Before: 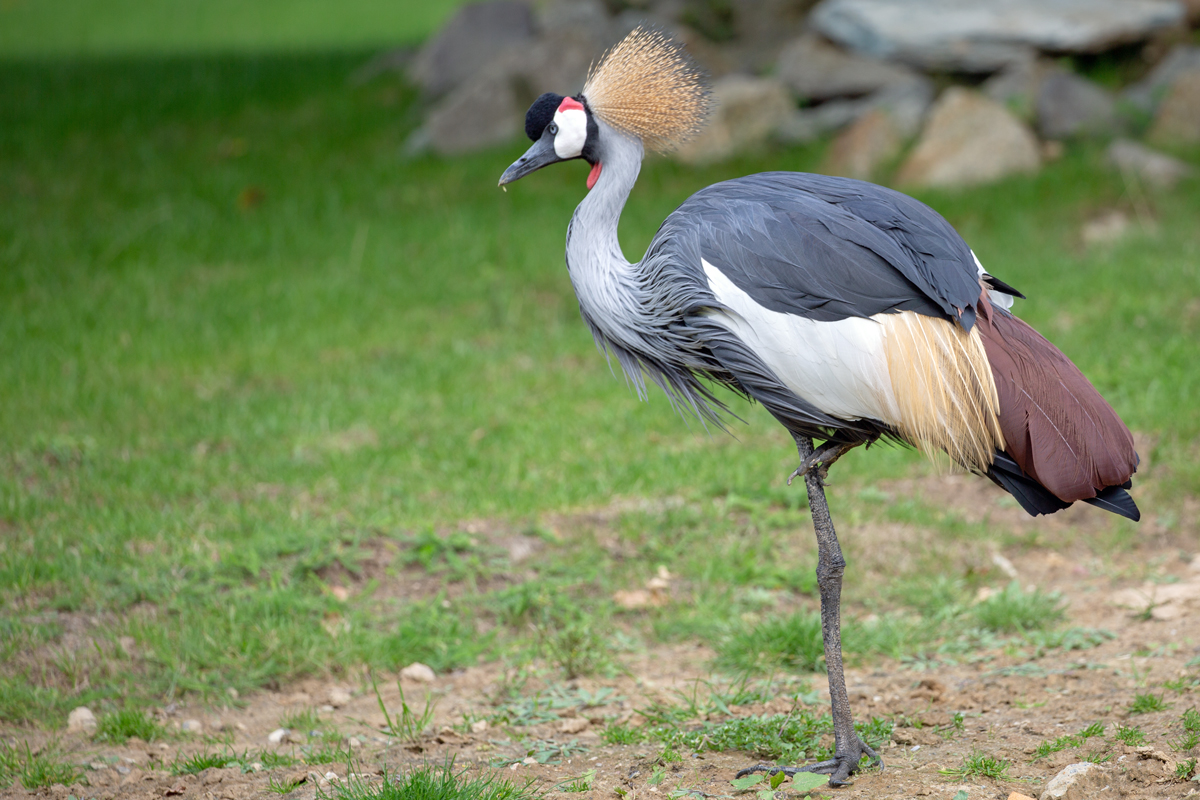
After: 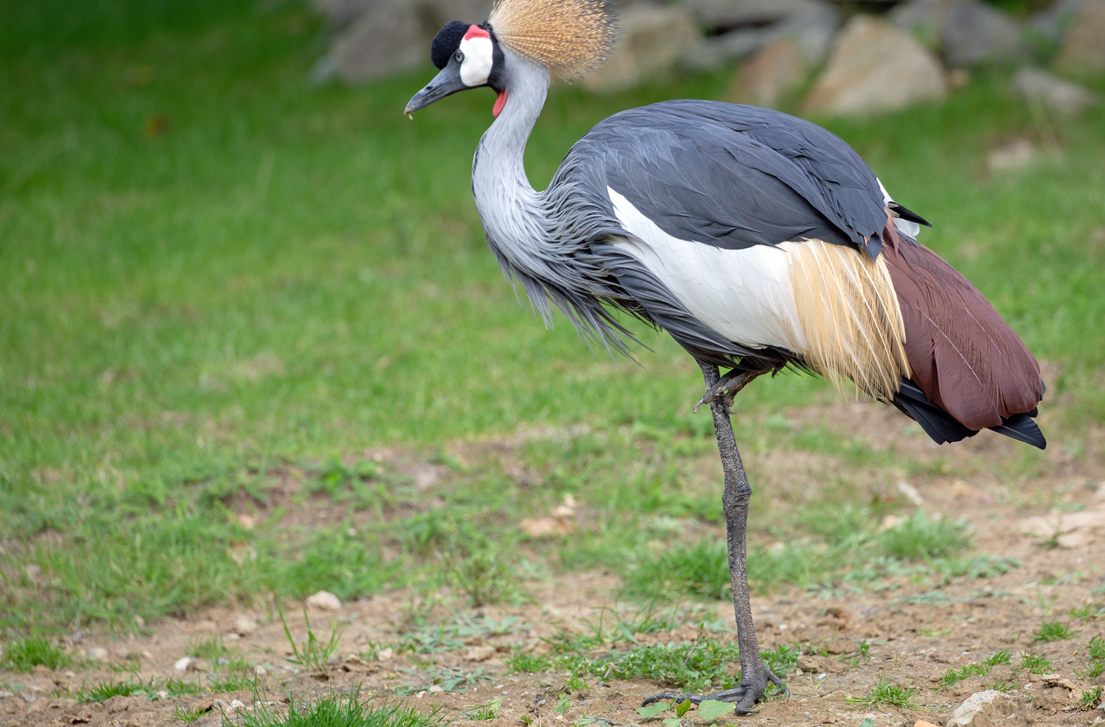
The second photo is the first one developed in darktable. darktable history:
crop and rotate: left 7.871%, top 9.004%
